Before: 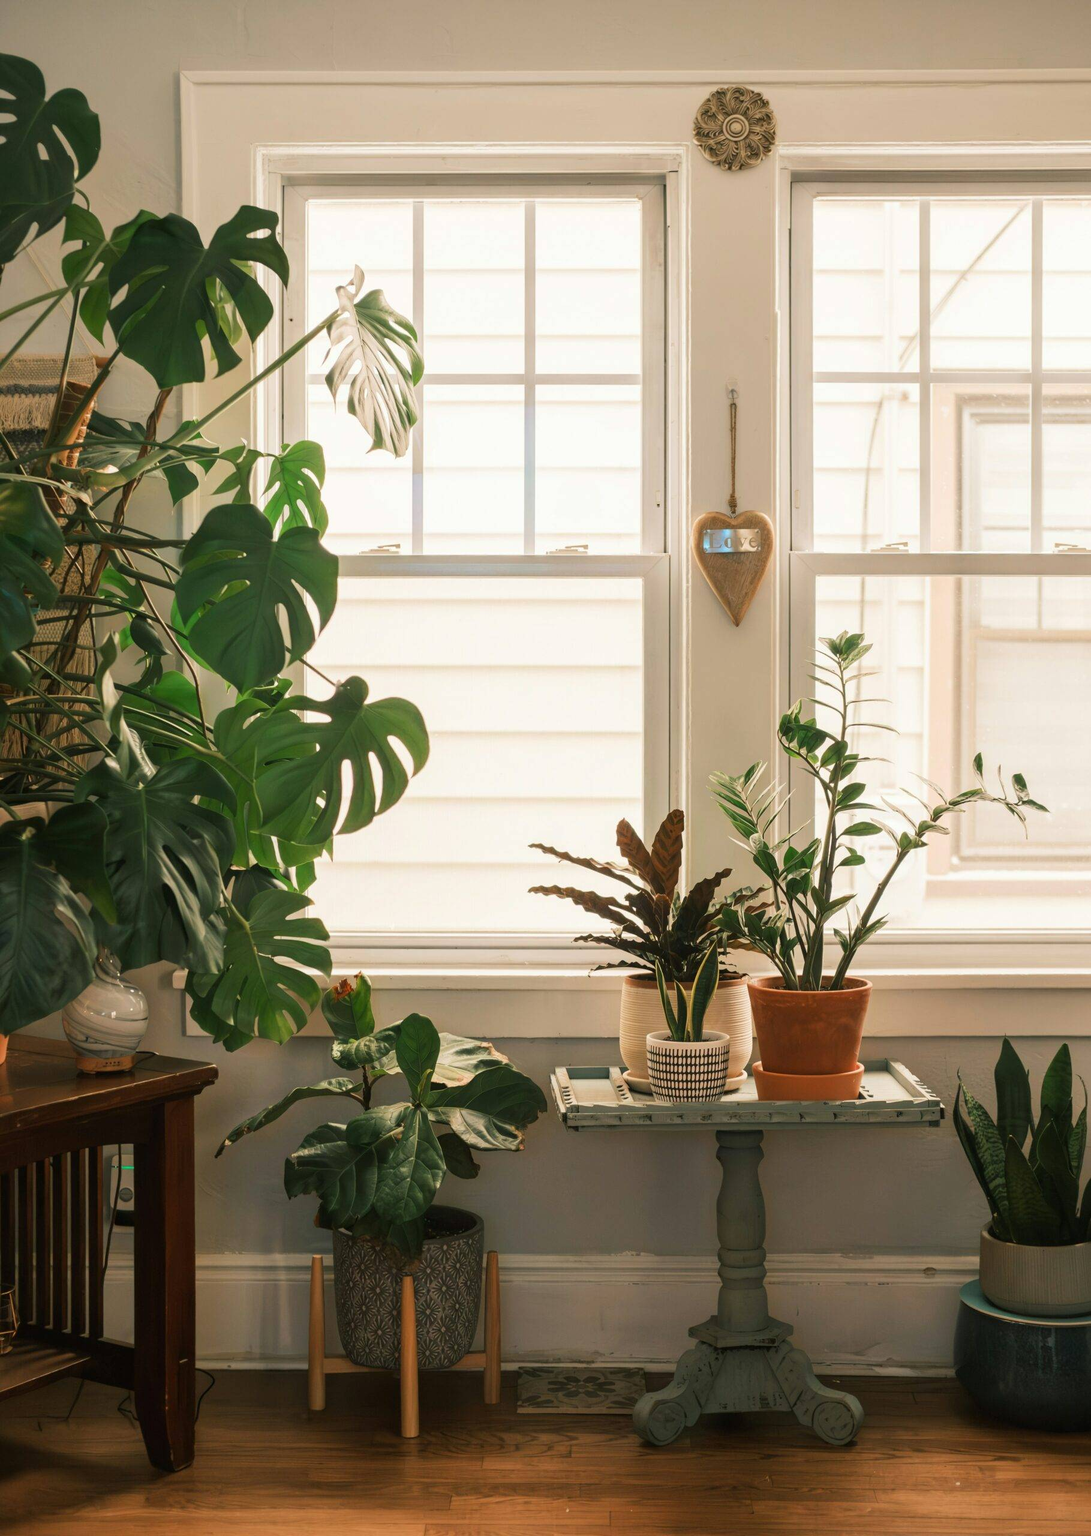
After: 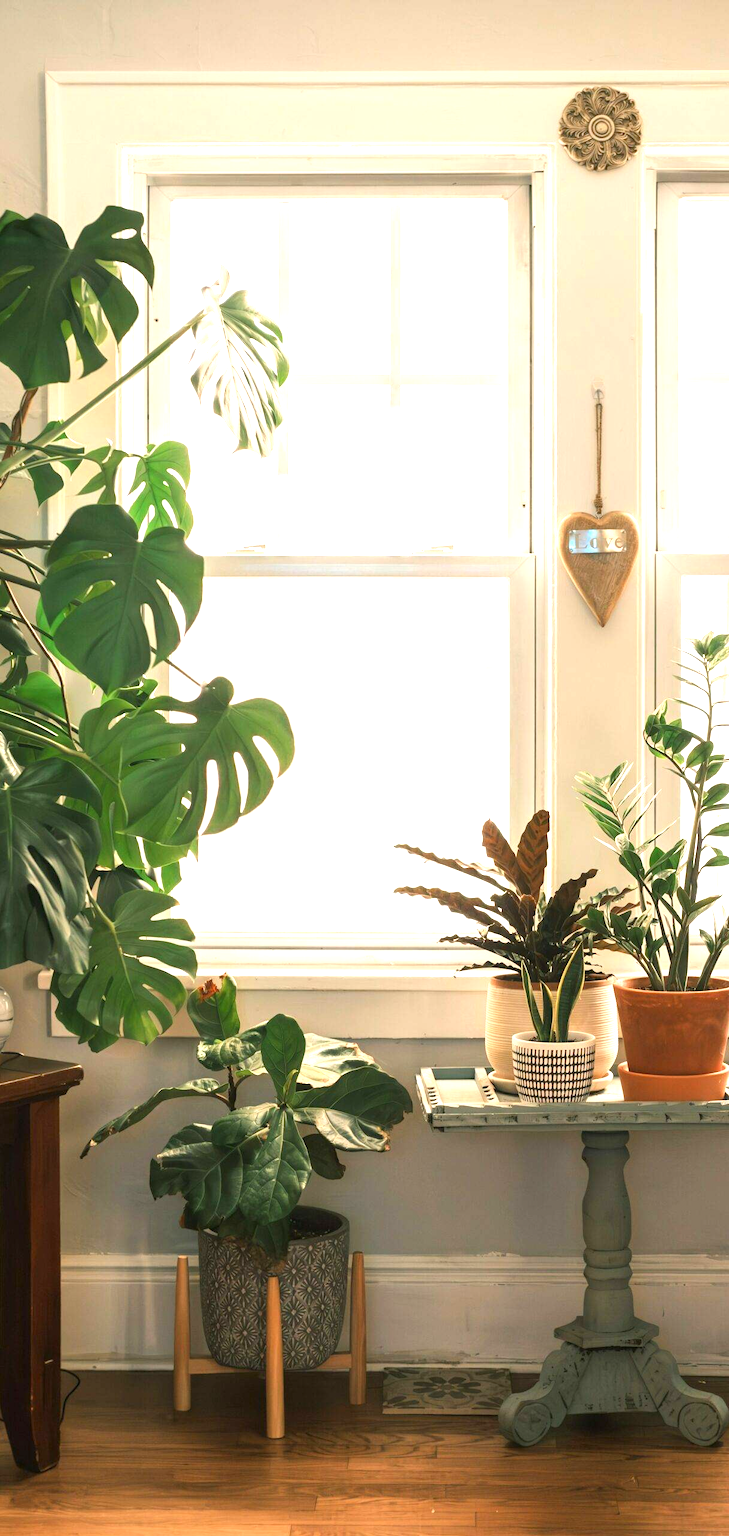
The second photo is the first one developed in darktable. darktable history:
crop and rotate: left 12.4%, right 20.722%
exposure: exposure 1 EV, compensate exposure bias true, compensate highlight preservation false
